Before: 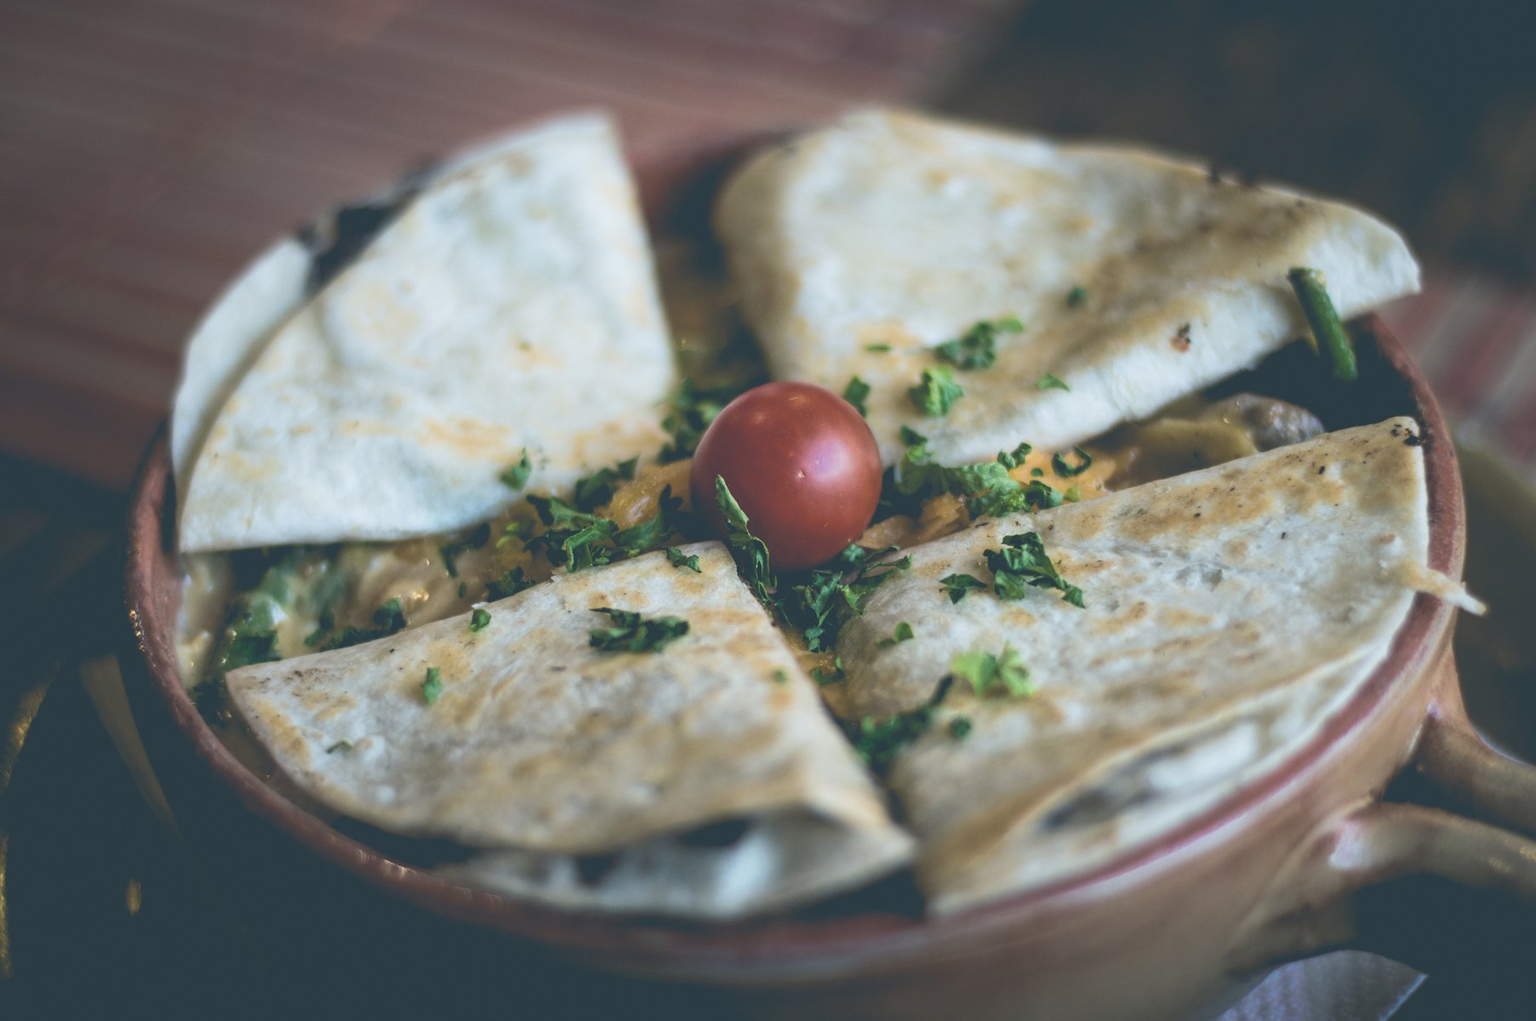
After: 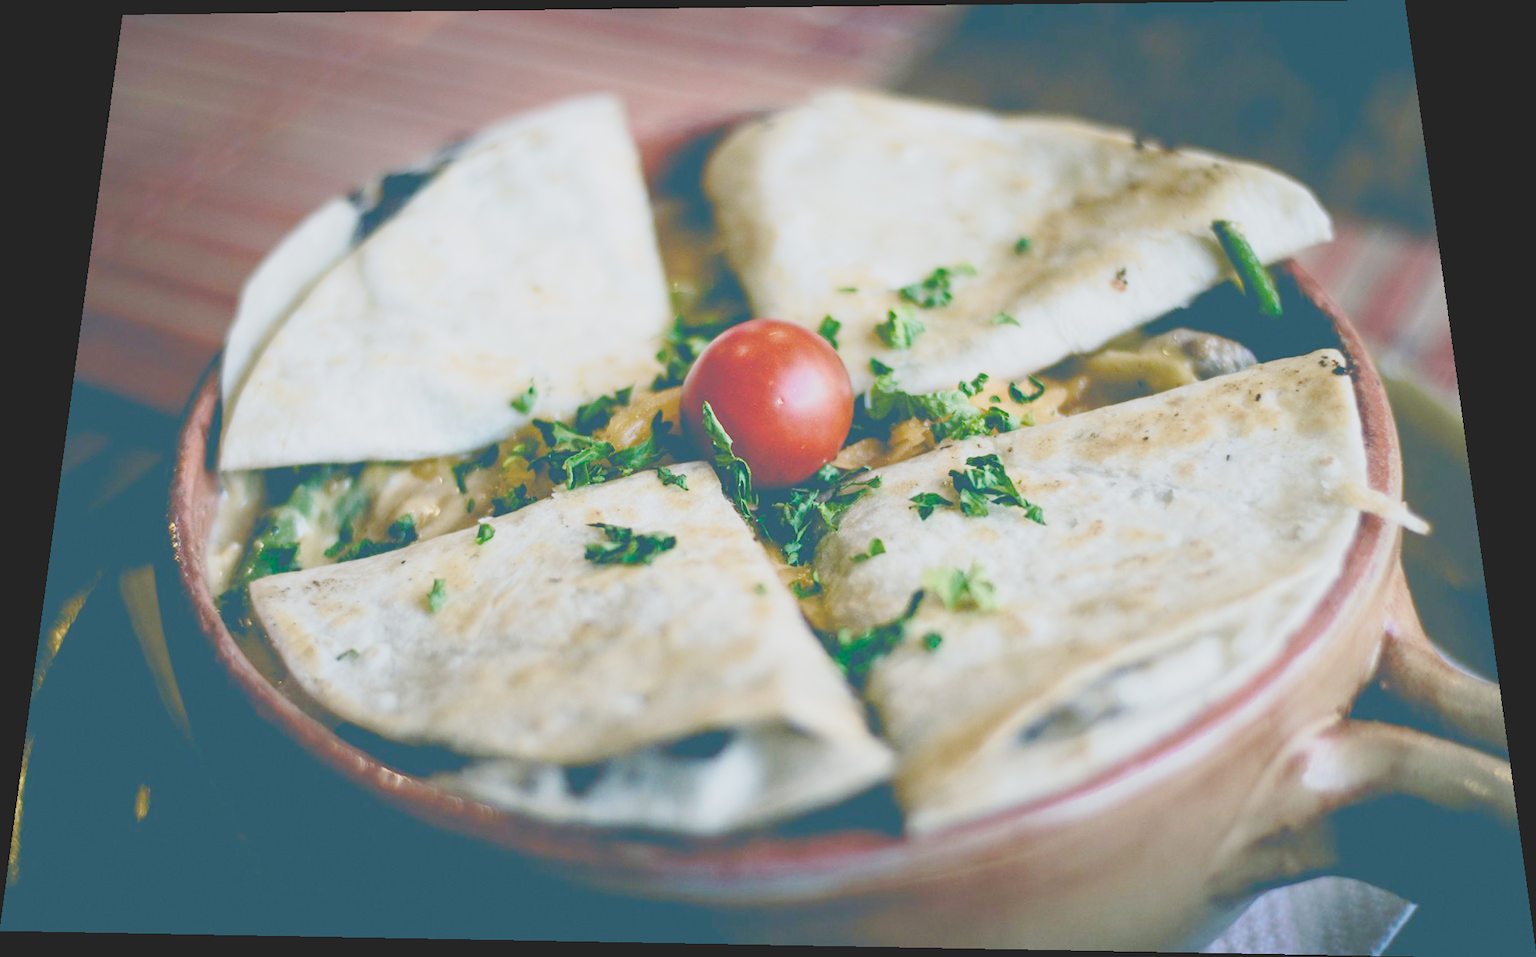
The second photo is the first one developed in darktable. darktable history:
rotate and perspective: rotation 0.128°, lens shift (vertical) -0.181, lens shift (horizontal) -0.044, shear 0.001, automatic cropping off
tone equalizer: -8 EV -0.75 EV, -7 EV -0.7 EV, -6 EV -0.6 EV, -5 EV -0.4 EV, -3 EV 0.4 EV, -2 EV 0.6 EV, -1 EV 0.7 EV, +0 EV 0.75 EV, edges refinement/feathering 500, mask exposure compensation -1.57 EV, preserve details no
base curve: curves: ch0 [(0, 0.007) (0.028, 0.063) (0.121, 0.311) (0.46, 0.743) (0.859, 0.957) (1, 1)], preserve colors none
color balance rgb: shadows lift › chroma 1%, shadows lift › hue 113°, highlights gain › chroma 0.2%, highlights gain › hue 333°, perceptual saturation grading › global saturation 20%, perceptual saturation grading › highlights -50%, perceptual saturation grading › shadows 25%, contrast -10%
contrast brightness saturation: contrast -0.19, saturation 0.19
